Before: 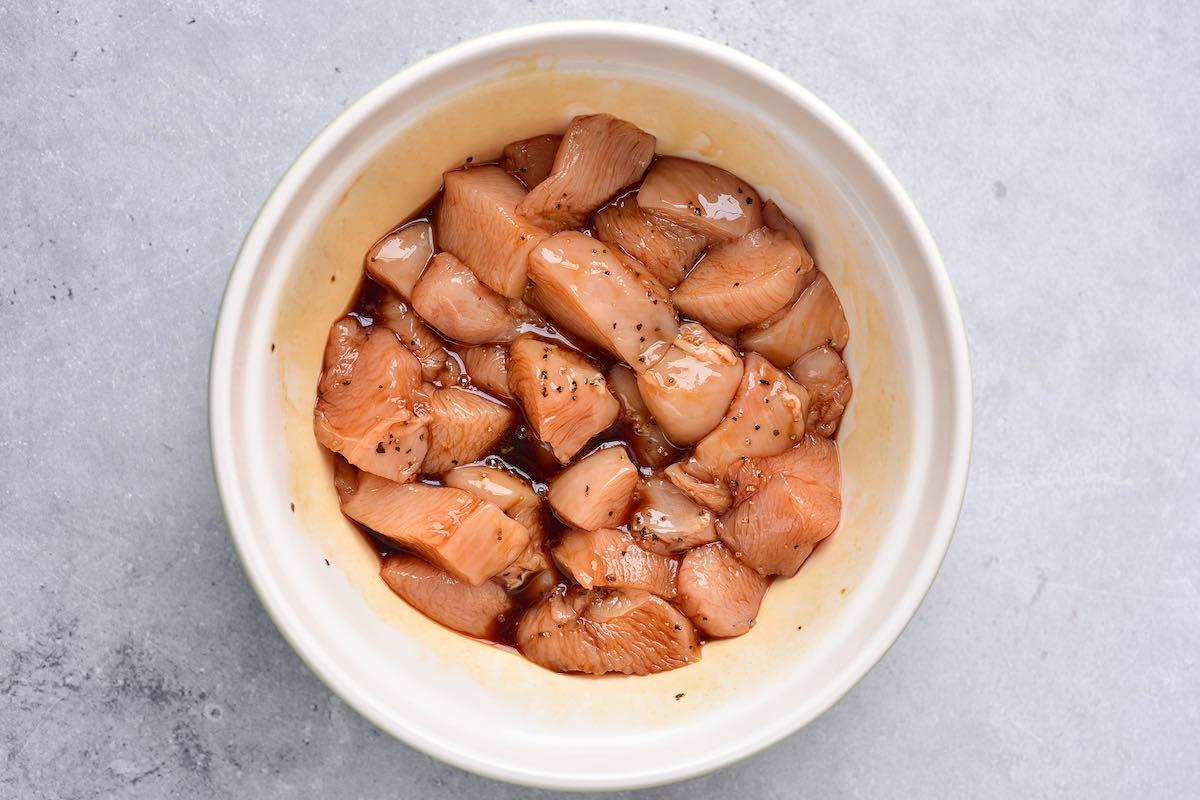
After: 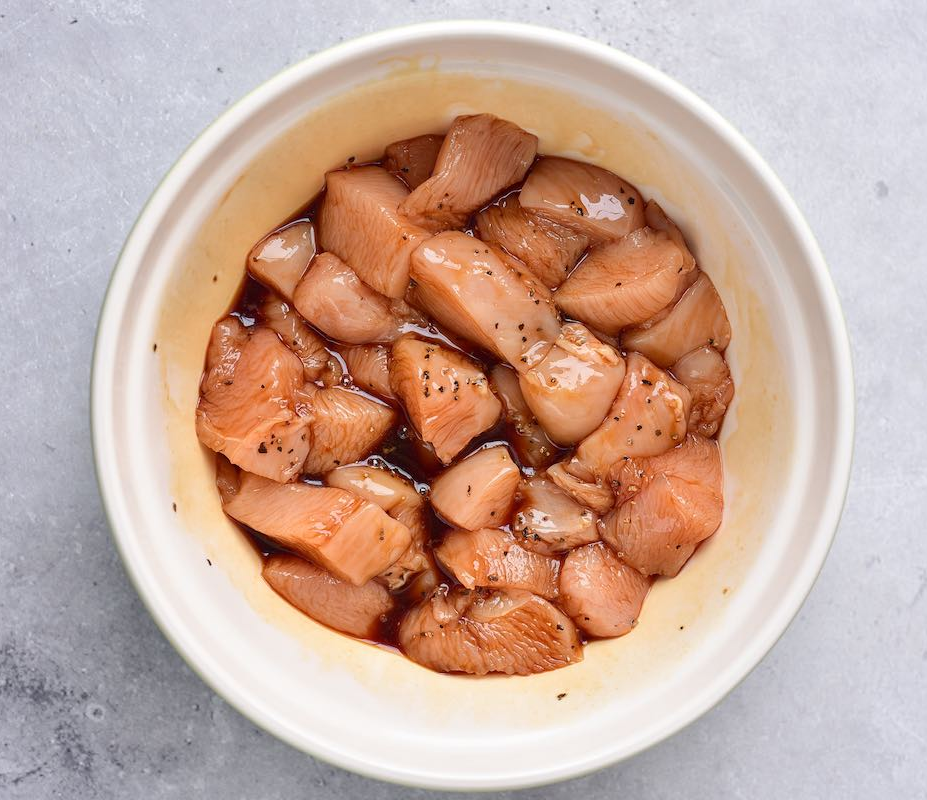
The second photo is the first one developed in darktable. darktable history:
crop: left 9.85%, right 12.893%
exposure: compensate highlight preservation false
